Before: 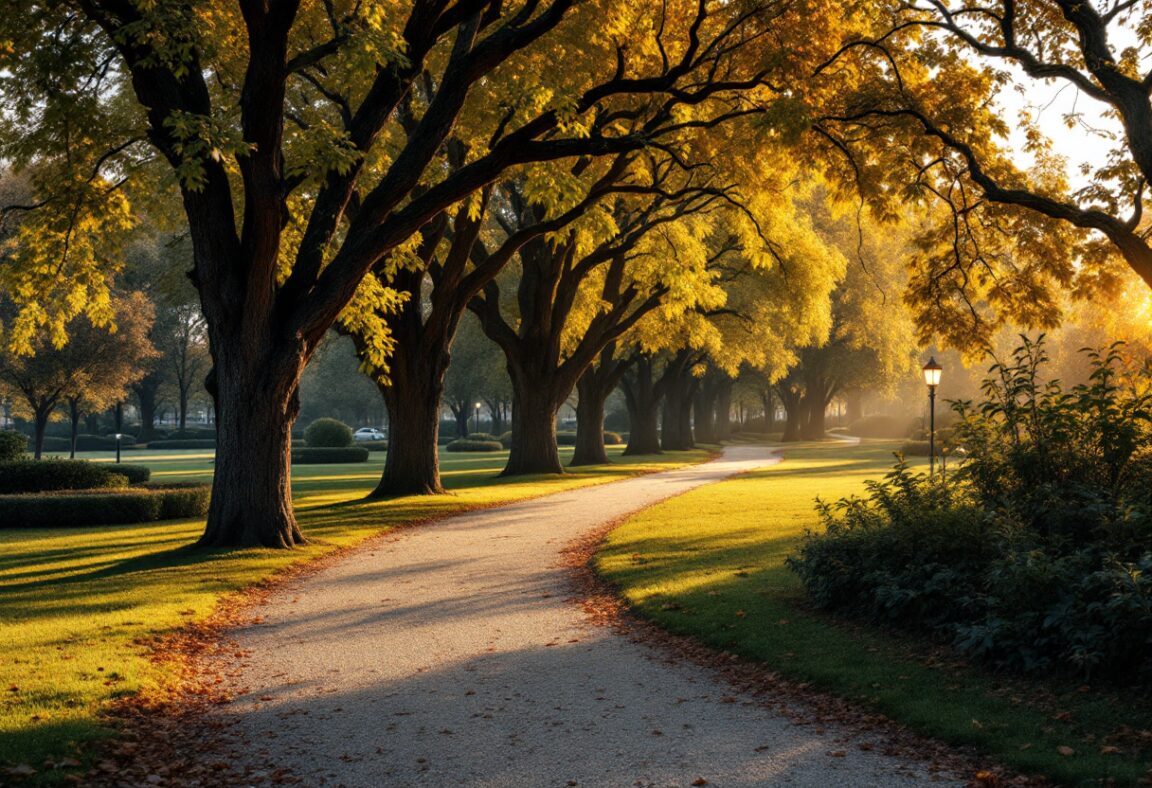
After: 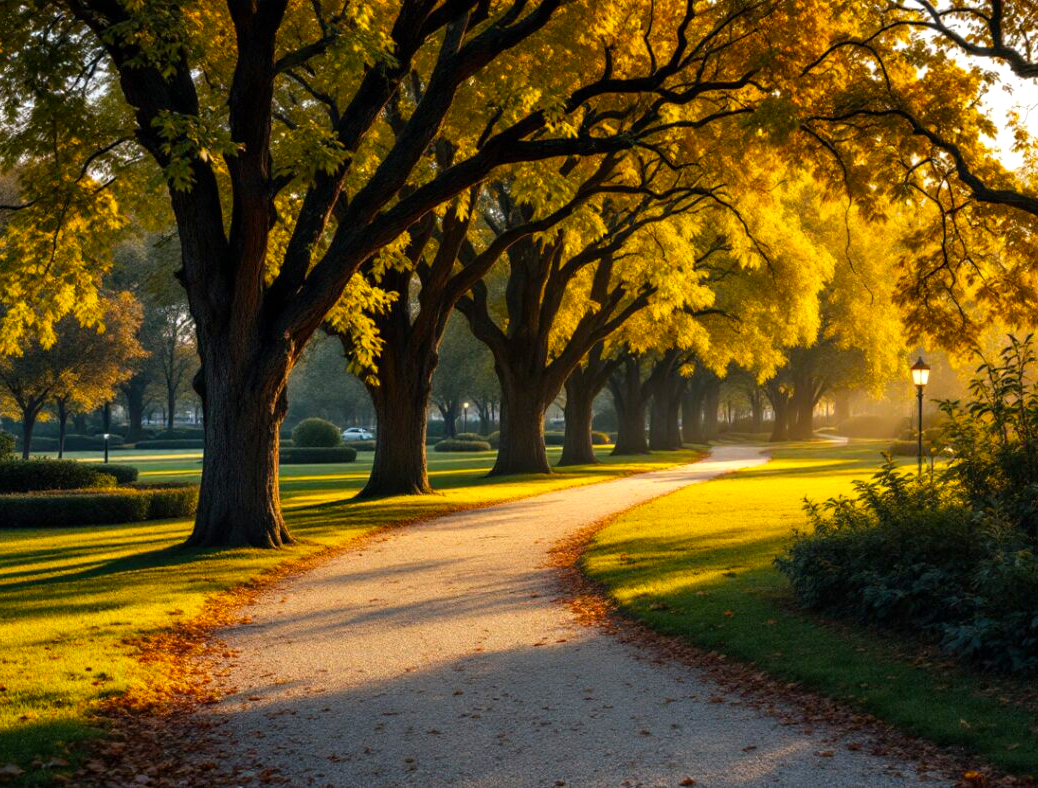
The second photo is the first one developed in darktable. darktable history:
color balance rgb: perceptual saturation grading › global saturation 25%, global vibrance 20%
exposure: exposure 0.2 EV, compensate highlight preservation false
crop and rotate: left 1.088%, right 8.807%
